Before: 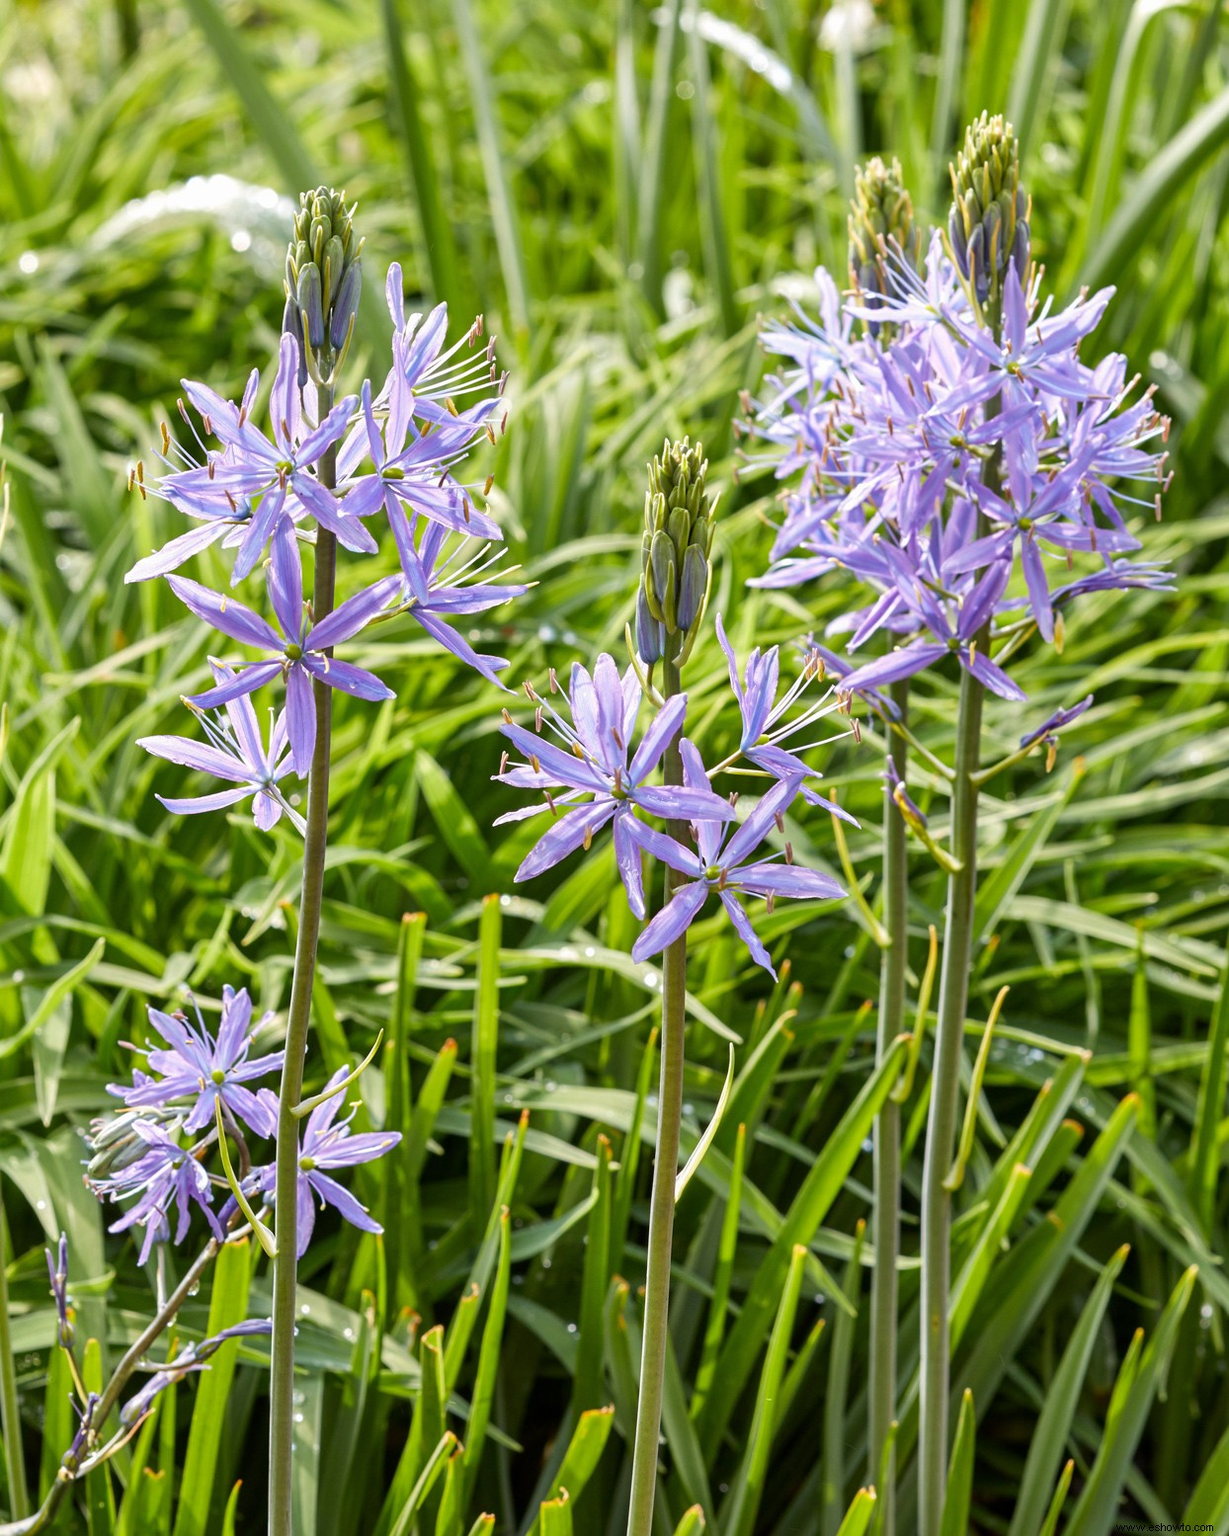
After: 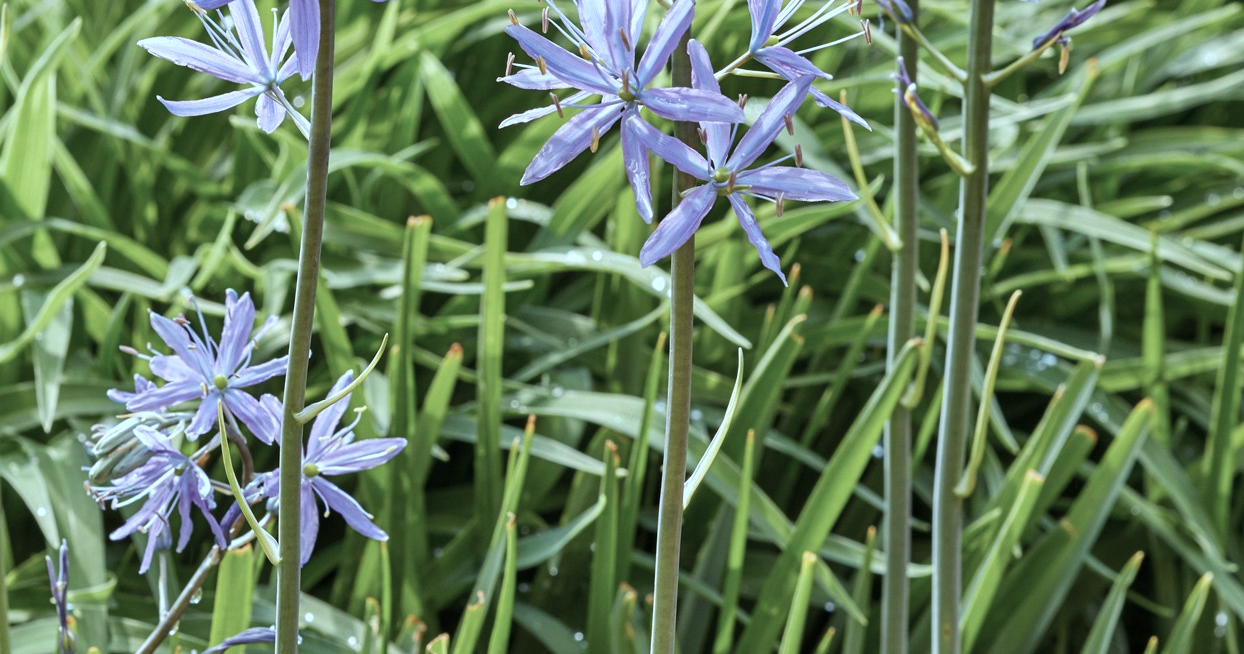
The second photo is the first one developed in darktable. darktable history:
crop: top 45.551%, bottom 12.262%
color correction: highlights a* -12.64, highlights b* -18.1, saturation 0.7
